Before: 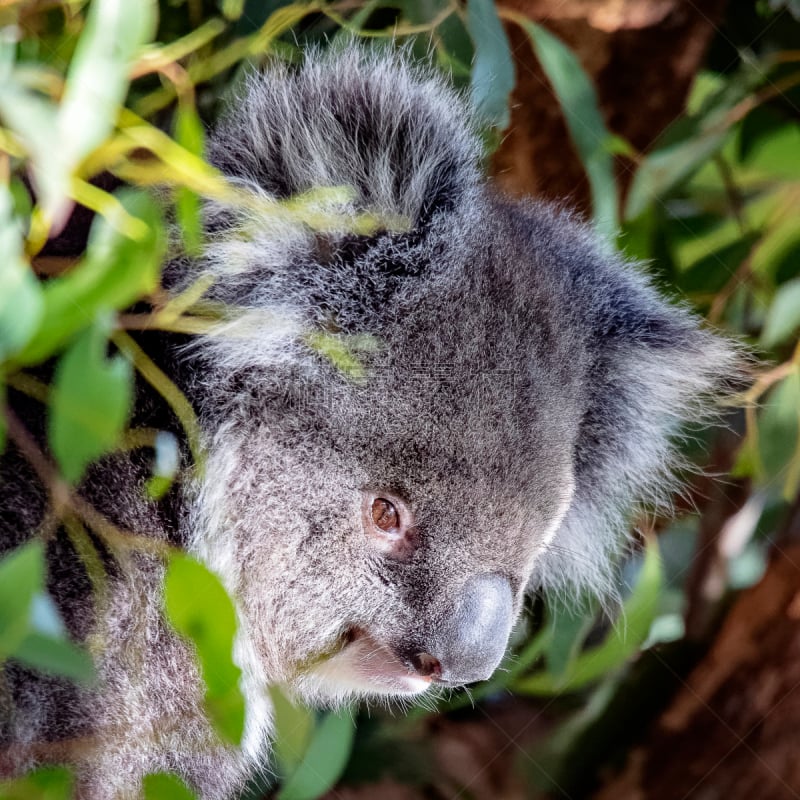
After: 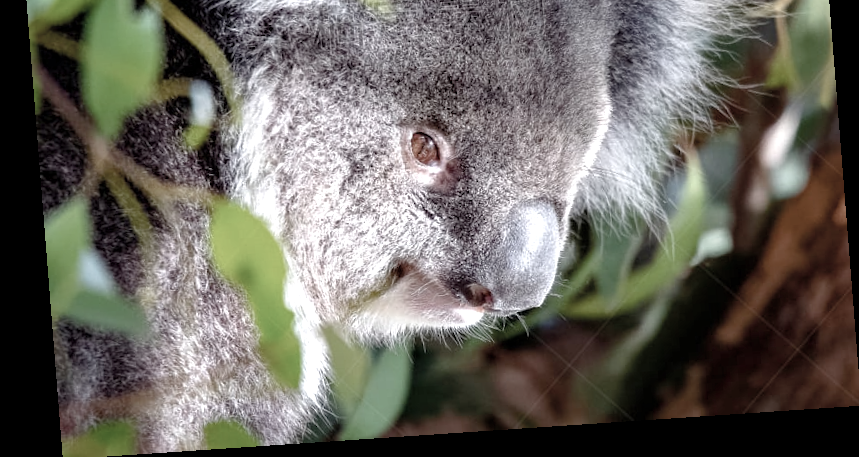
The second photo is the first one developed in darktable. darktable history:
rotate and perspective: rotation -4.2°, shear 0.006, automatic cropping off
shadows and highlights: shadows 25, highlights -25
color zones: curves: ch1 [(0, 0.292) (0.001, 0.292) (0.2, 0.264) (0.4, 0.248) (0.6, 0.248) (0.8, 0.264) (0.999, 0.292) (1, 0.292)]
crop and rotate: top 46.237%
tone curve: curves: ch0 [(0, 0) (0.077, 0.082) (0.765, 0.73) (1, 1)]
exposure: exposure 0.496 EV, compensate highlight preservation false
color balance rgb: perceptual saturation grading › global saturation 20%, perceptual saturation grading › highlights -25%, perceptual saturation grading › shadows 25%
